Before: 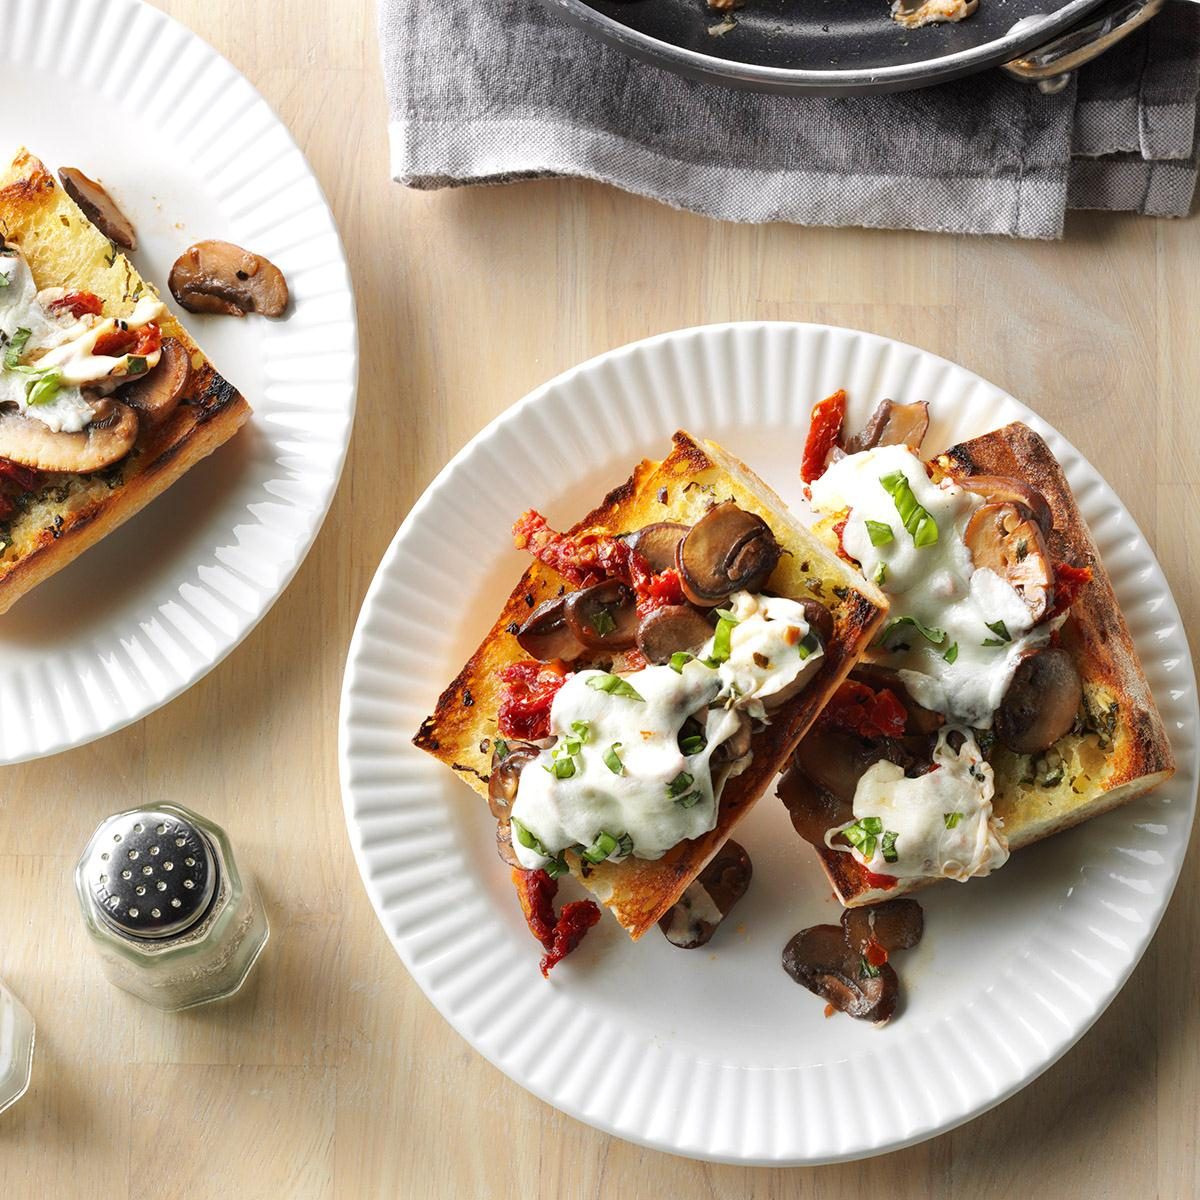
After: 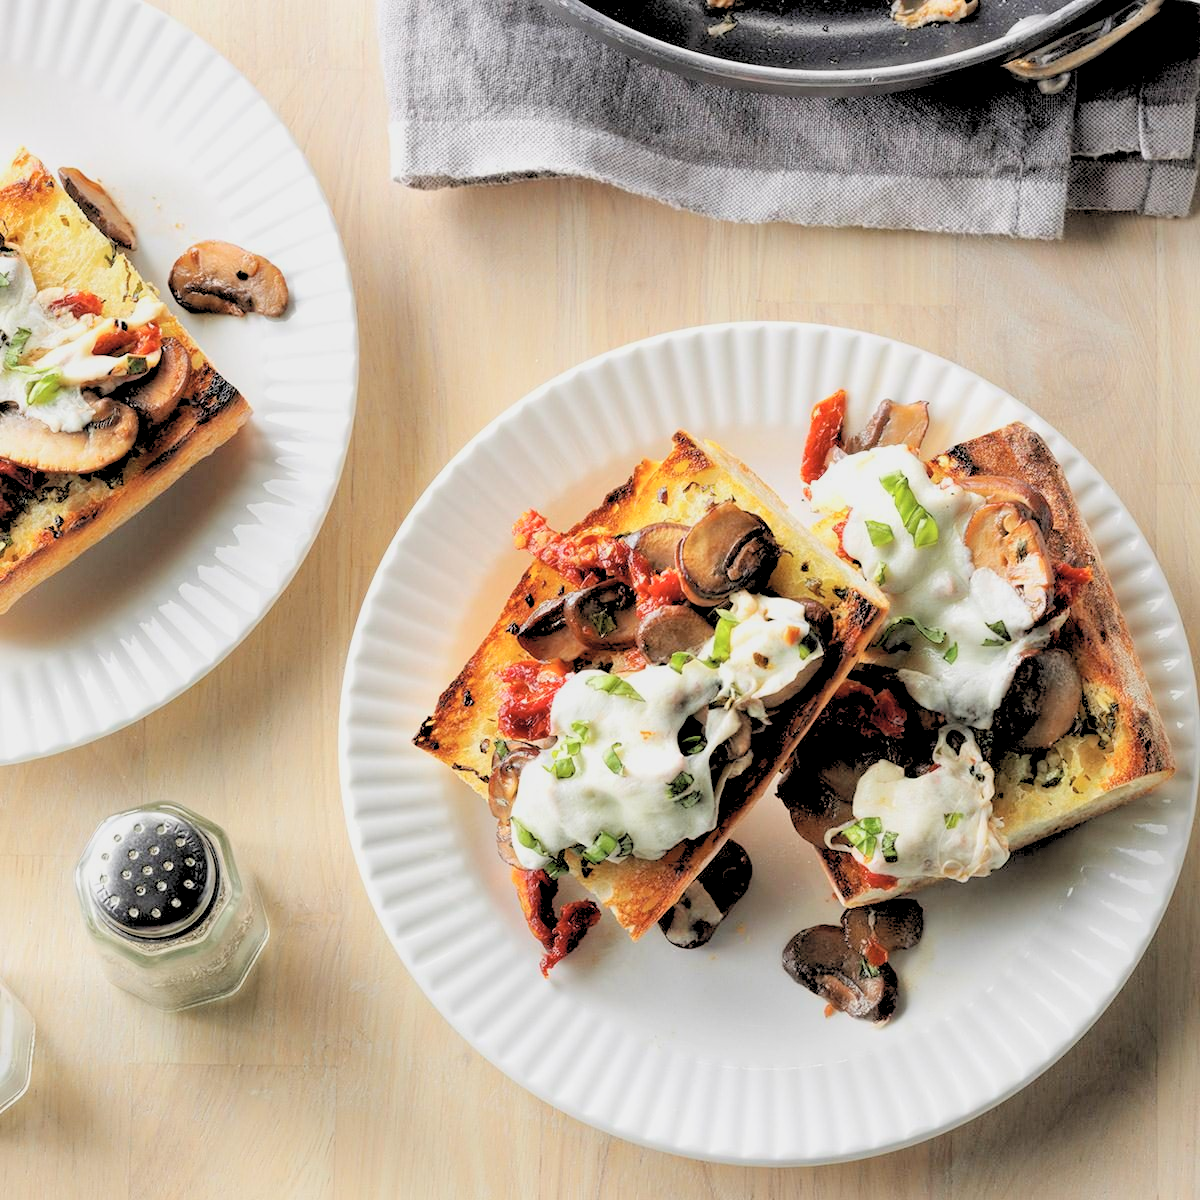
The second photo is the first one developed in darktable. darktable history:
contrast brightness saturation: contrast 0.14, brightness 0.21
local contrast: highlights 100%, shadows 100%, detail 120%, midtone range 0.2
exposure: exposure -0.293 EV, compensate highlight preservation false
rgb levels: preserve colors sum RGB, levels [[0.038, 0.433, 0.934], [0, 0.5, 1], [0, 0.5, 1]]
